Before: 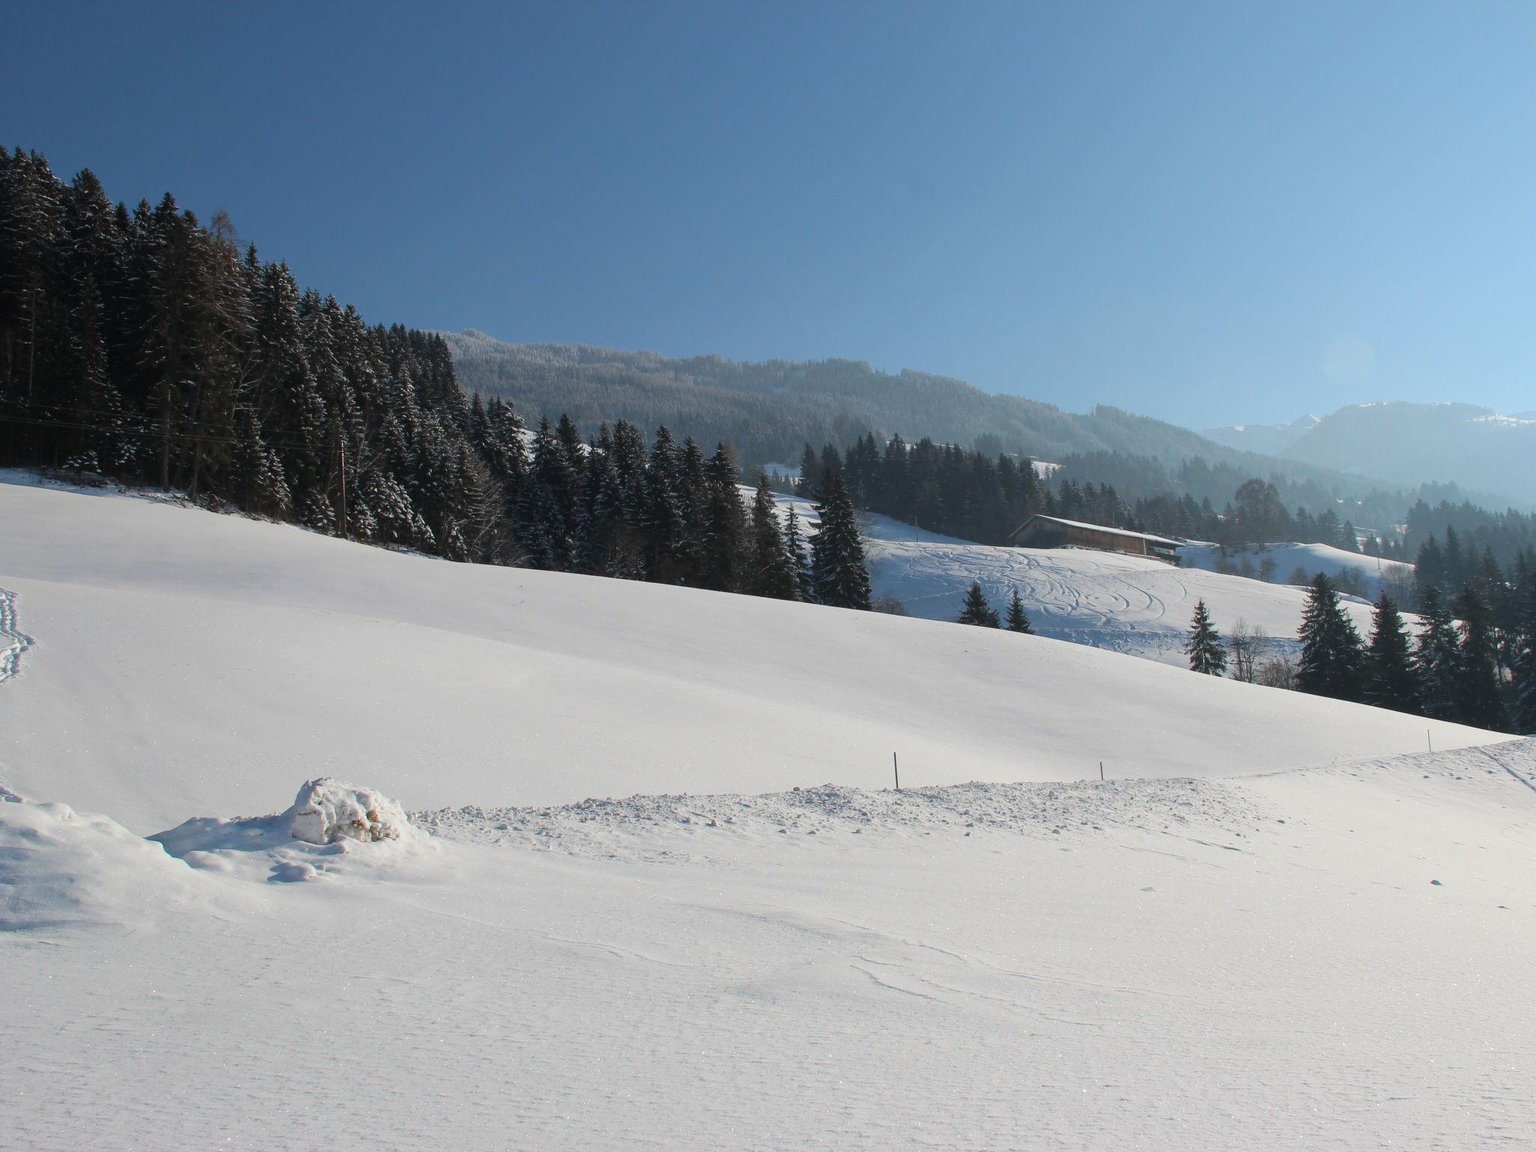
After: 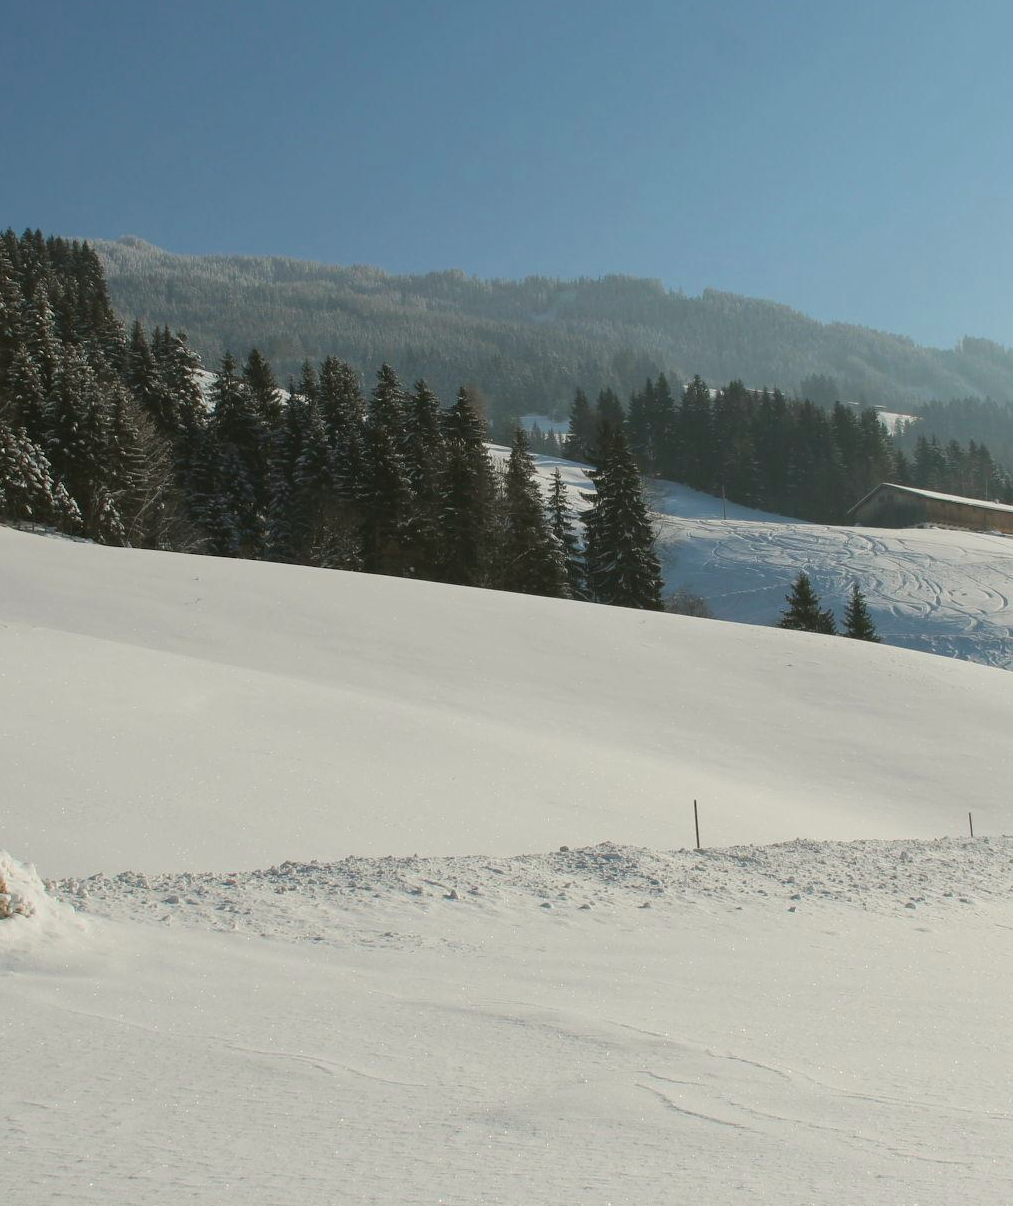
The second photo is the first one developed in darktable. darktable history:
color balance: mode lift, gamma, gain (sRGB), lift [1.04, 1, 1, 0.97], gamma [1.01, 1, 1, 0.97], gain [0.96, 1, 1, 0.97]
crop and rotate: angle 0.02°, left 24.353%, top 13.219%, right 26.156%, bottom 8.224%
